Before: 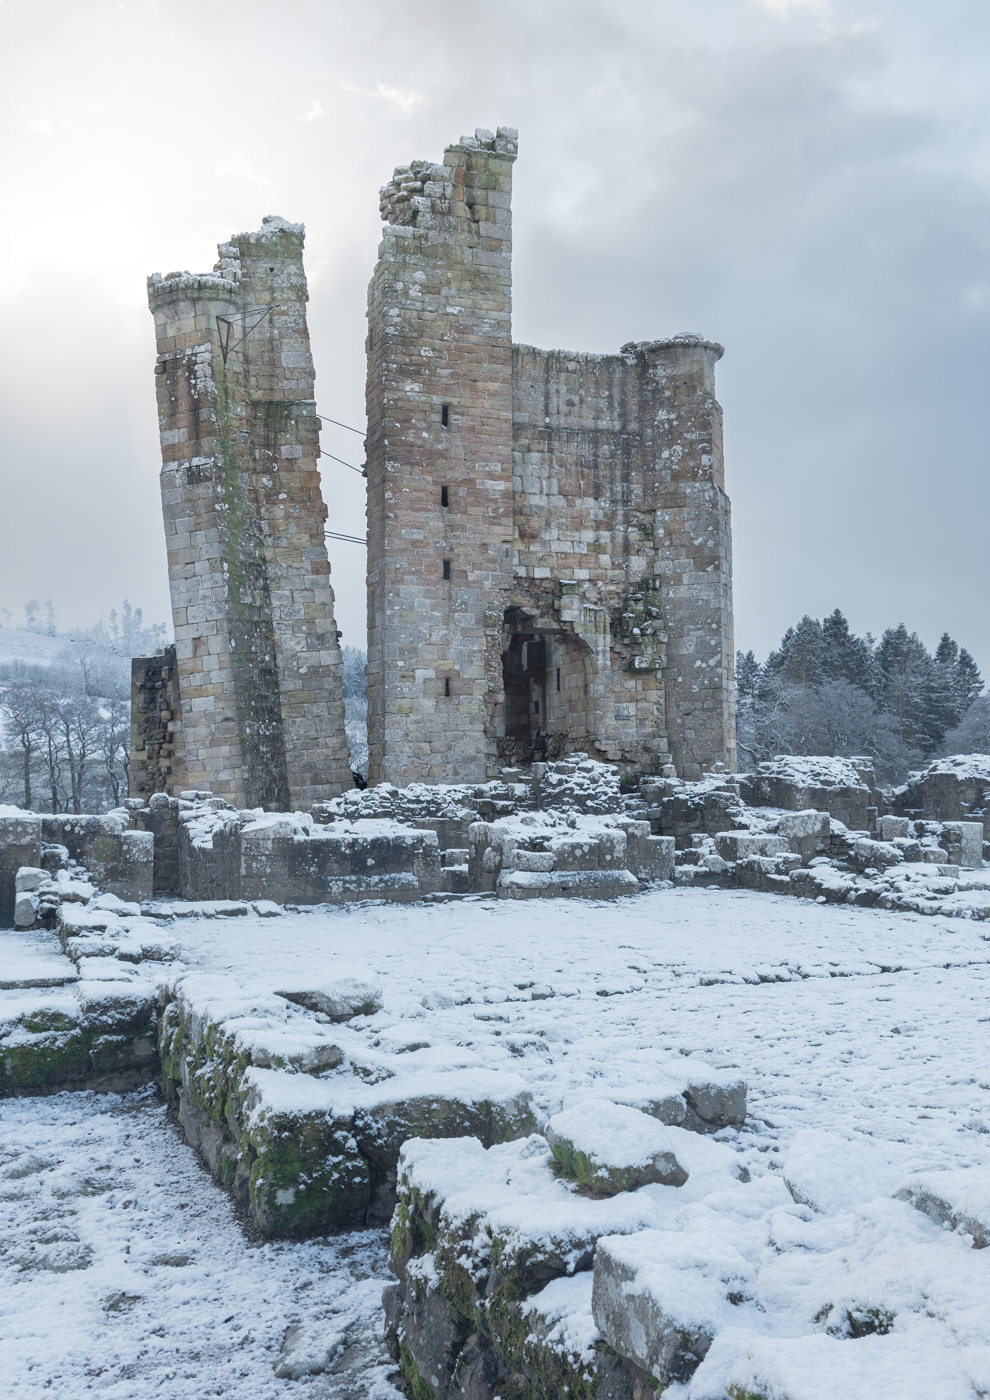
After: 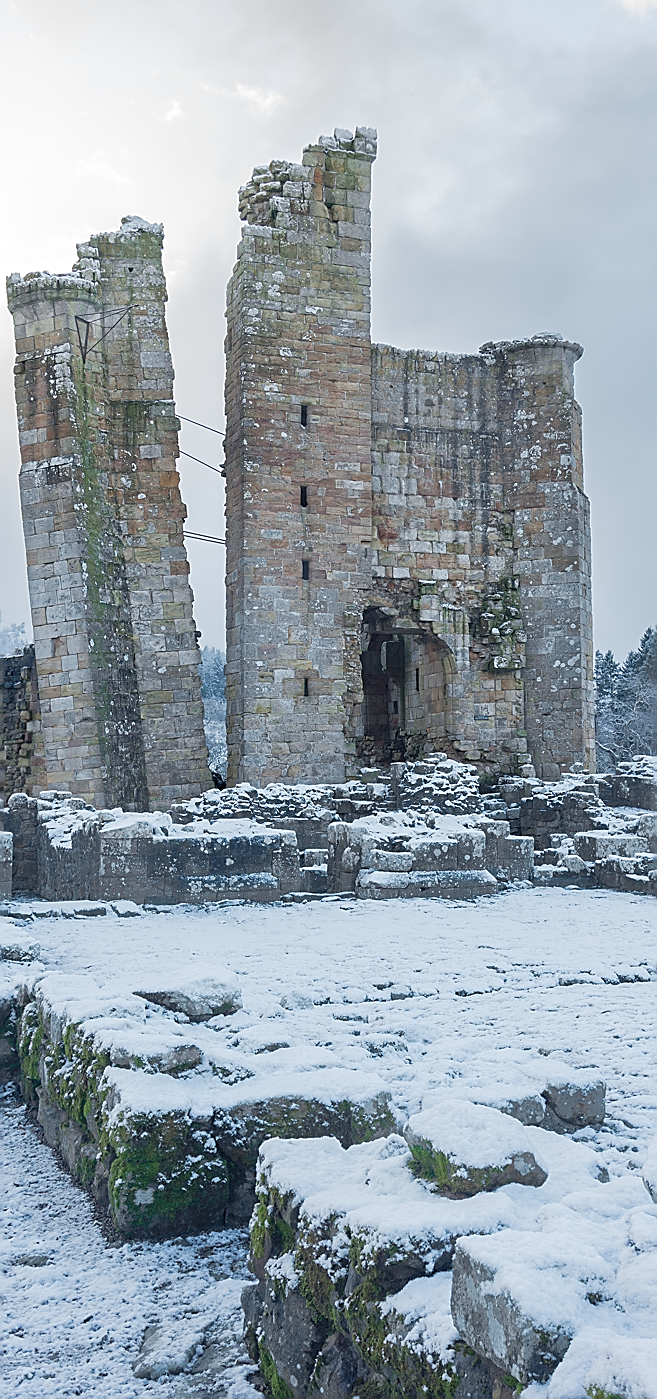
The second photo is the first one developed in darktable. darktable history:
crop and rotate: left 14.289%, right 19.33%
sharpen: radius 1.395, amount 1.234, threshold 0.705
color balance rgb: power › hue 214.43°, perceptual saturation grading › global saturation 24.47%, perceptual saturation grading › highlights -24.515%, perceptual saturation grading › mid-tones 24.178%, perceptual saturation grading › shadows 39.395%, global vibrance 9.644%
